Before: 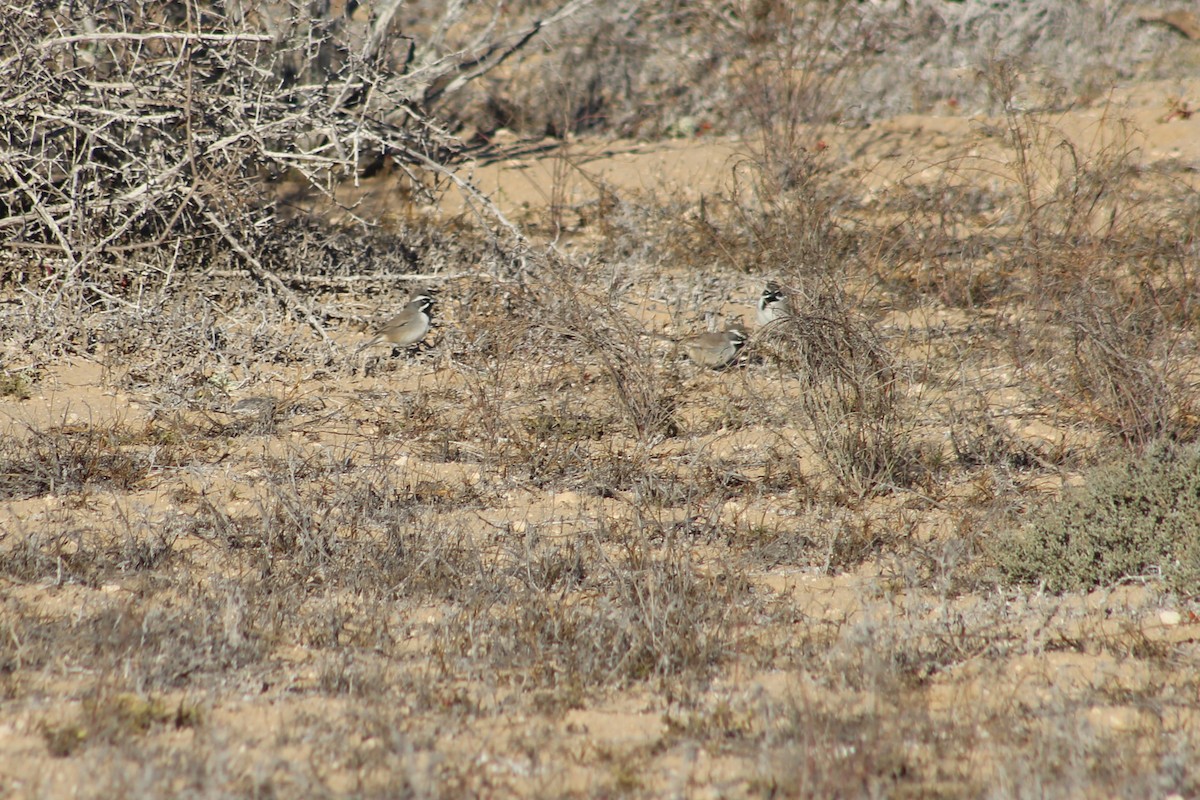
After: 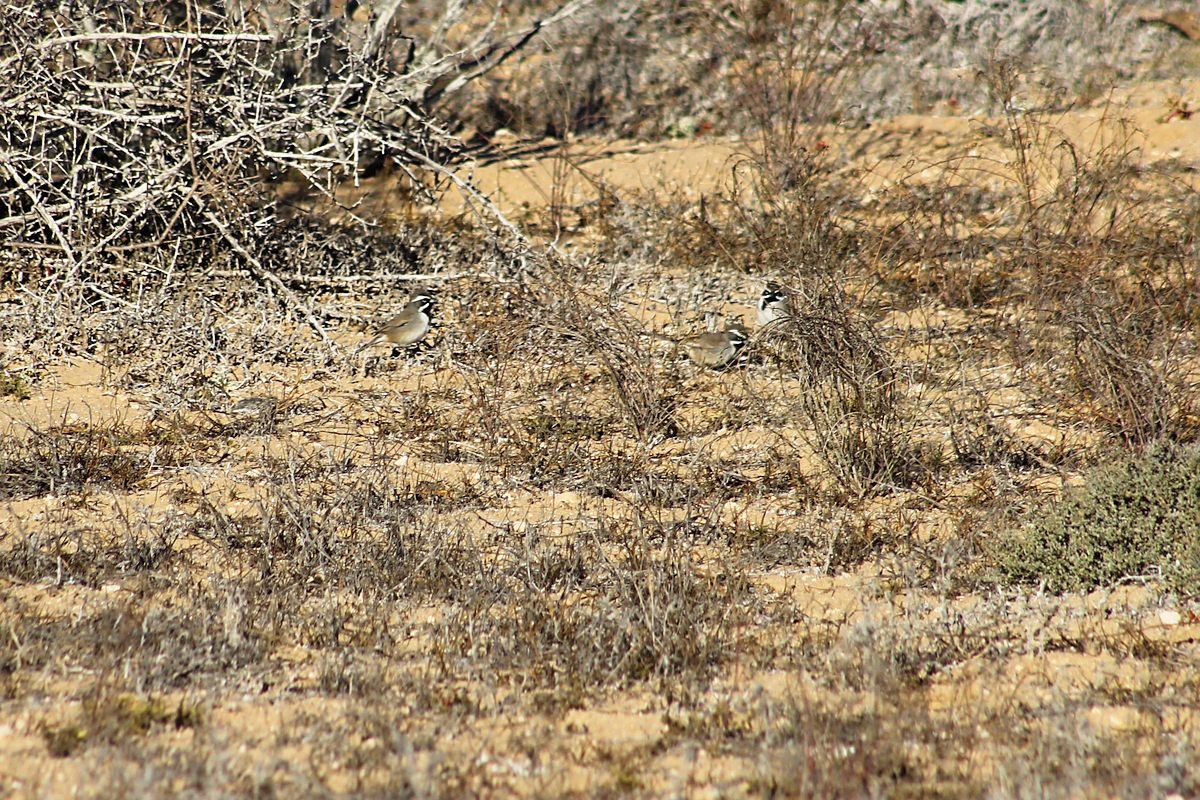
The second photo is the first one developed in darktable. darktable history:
sharpen: on, module defaults
tone curve: curves: ch0 [(0, 0) (0.042, 0.01) (0.223, 0.123) (0.59, 0.574) (0.802, 0.868) (1, 1)], preserve colors none
